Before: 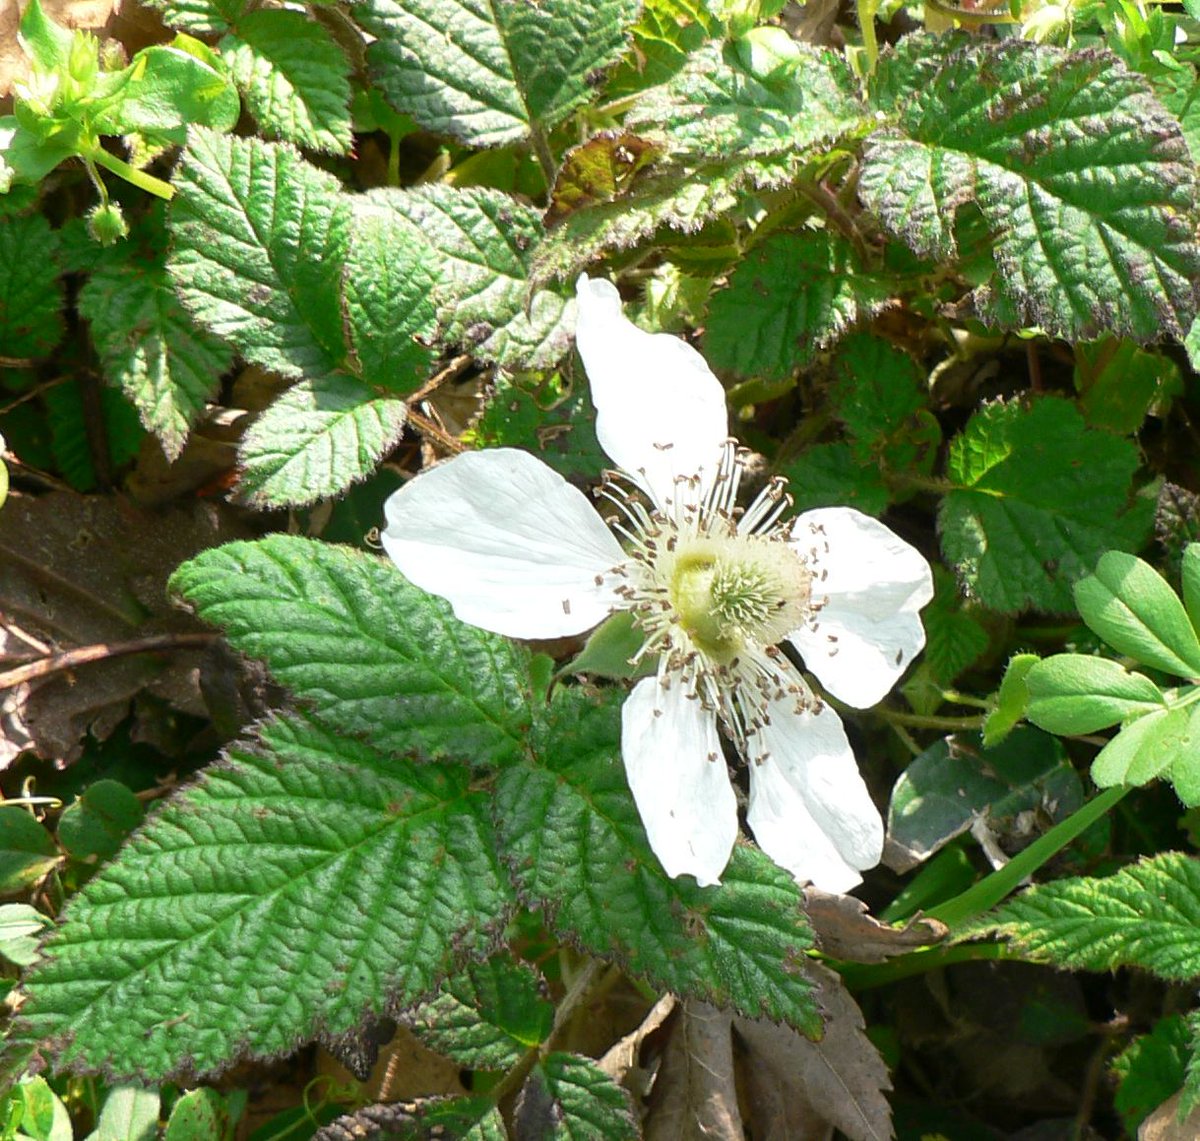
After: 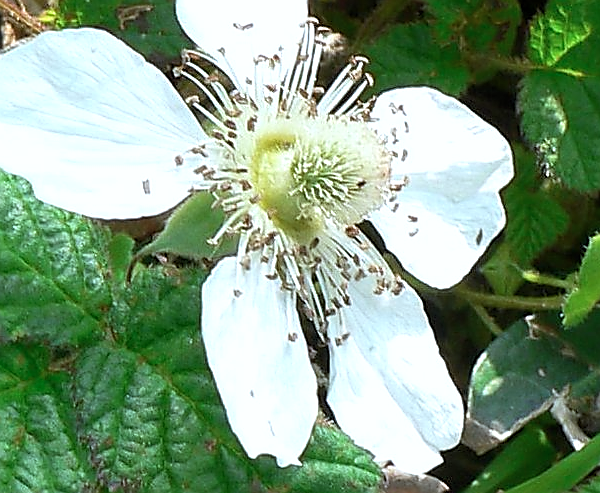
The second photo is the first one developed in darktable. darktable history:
sharpen: radius 1.377, amount 1.251, threshold 0.848
crop: left 35.059%, top 36.855%, right 14.881%, bottom 19.934%
levels: levels [0.016, 0.484, 0.953]
color correction: highlights a* -3.89, highlights b* -10.93
